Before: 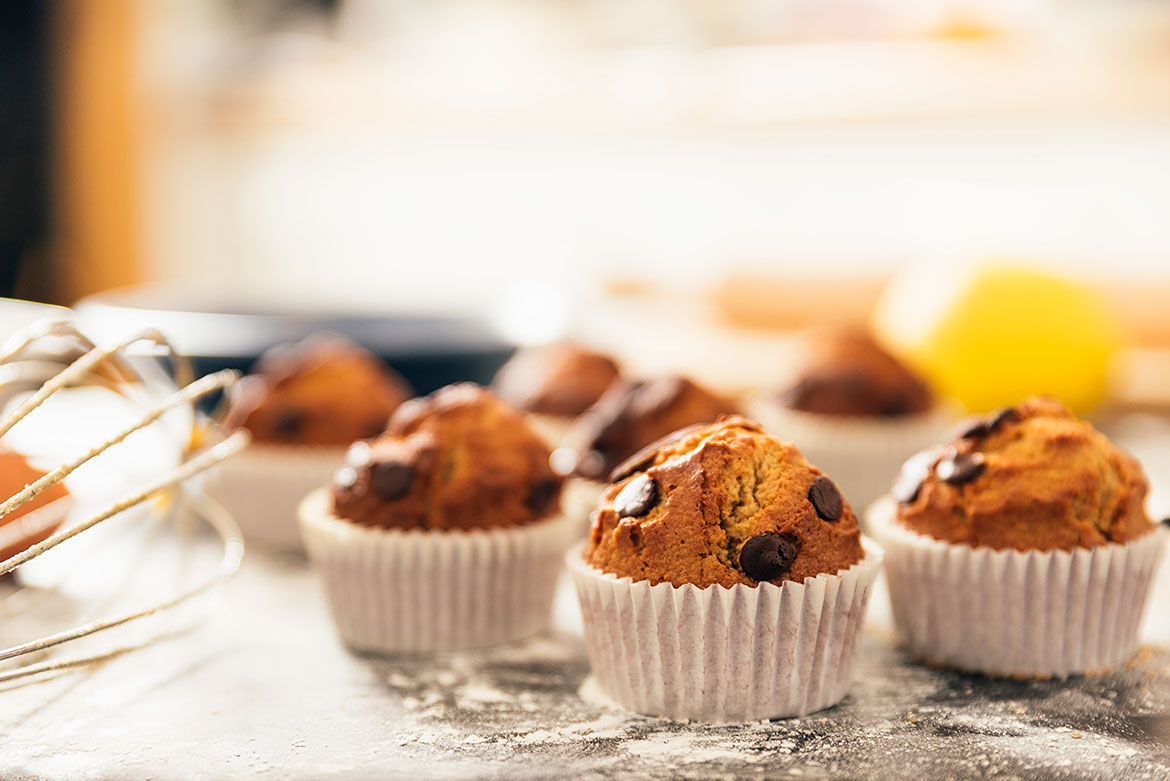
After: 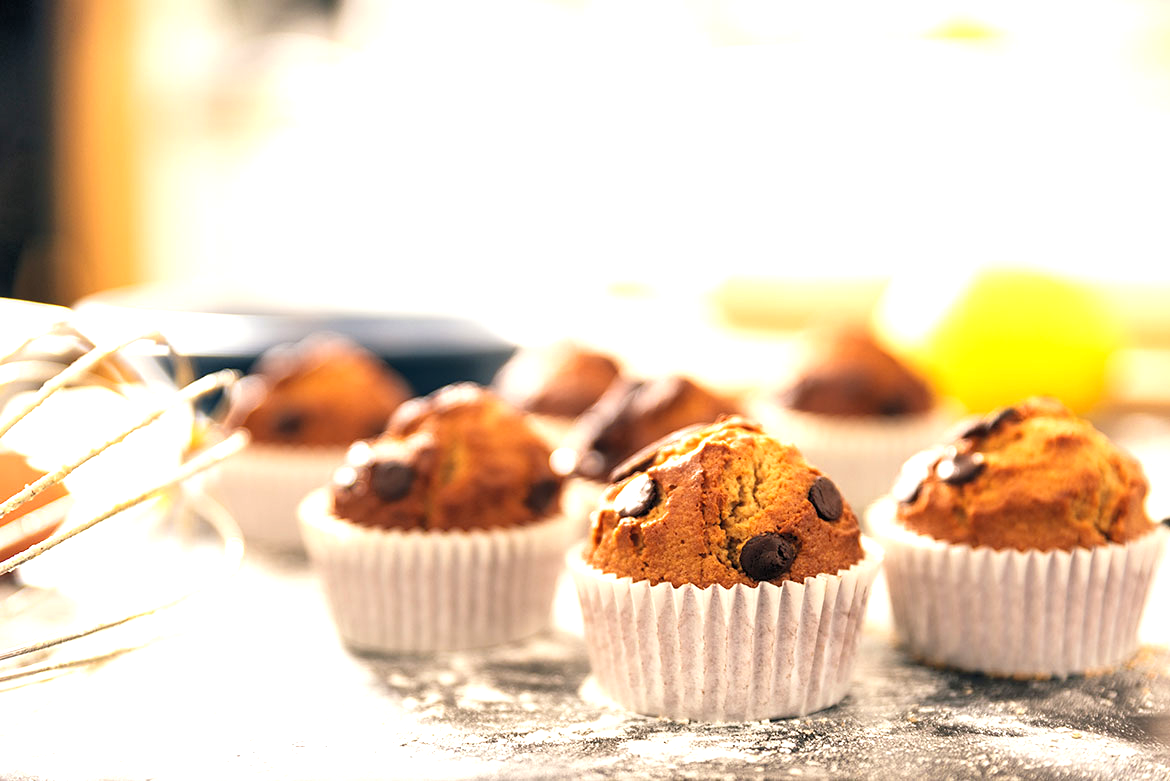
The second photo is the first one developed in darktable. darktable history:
exposure: black level correction 0, exposure 0.692 EV, compensate exposure bias true, compensate highlight preservation false
tone equalizer: -8 EV -1.85 EV, -7 EV -1.19 EV, -6 EV -1.66 EV
